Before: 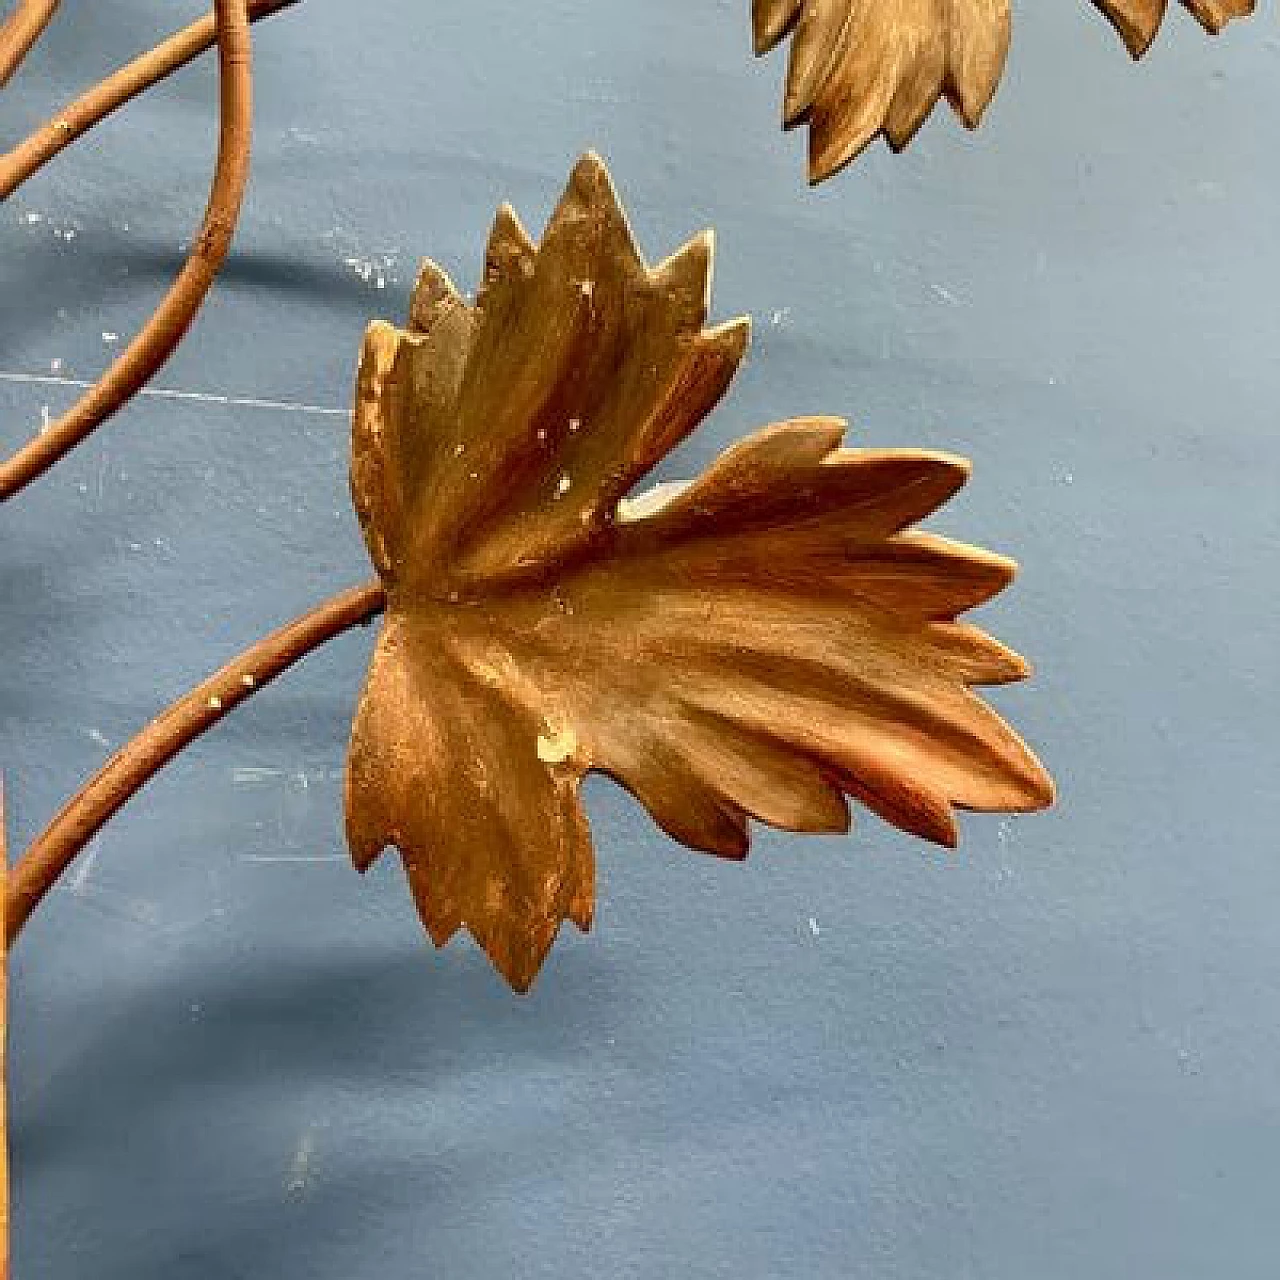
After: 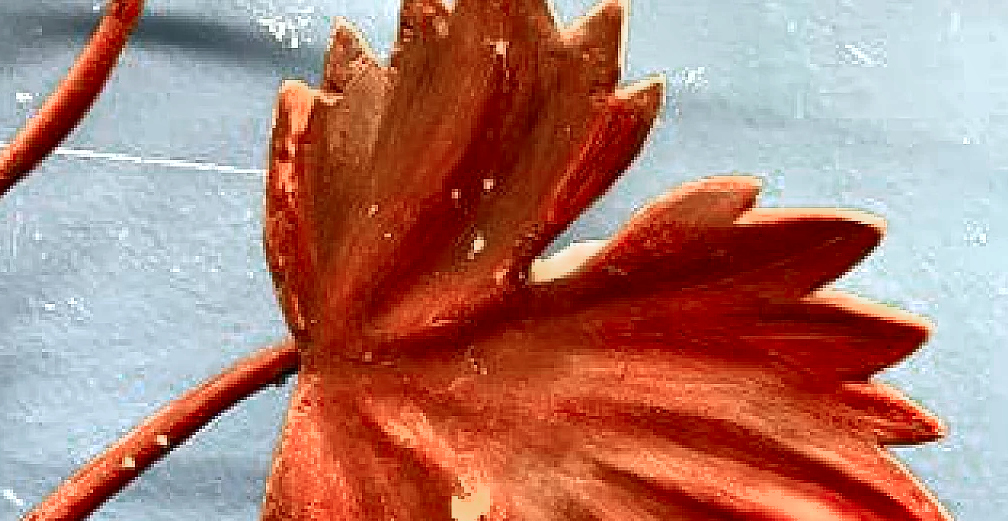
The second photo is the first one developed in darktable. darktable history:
crop: left 6.774%, top 18.792%, right 14.447%, bottom 40.439%
color zones: curves: ch0 [(0, 0.299) (0.25, 0.383) (0.456, 0.352) (0.736, 0.571)]; ch1 [(0, 0.63) (0.151, 0.568) (0.254, 0.416) (0.47, 0.558) (0.732, 0.37) (0.909, 0.492)]; ch2 [(0.004, 0.604) (0.158, 0.443) (0.257, 0.403) (0.761, 0.468)]
exposure: black level correction 0, exposure 1.001 EV, compensate highlight preservation false
shadows and highlights: soften with gaussian
